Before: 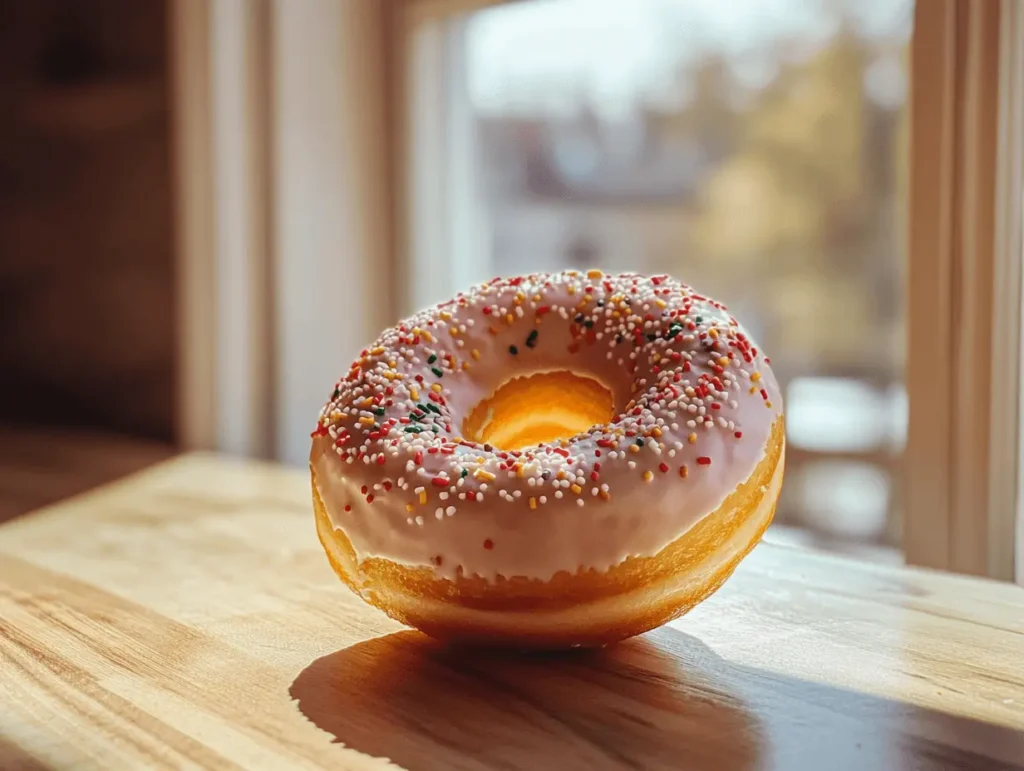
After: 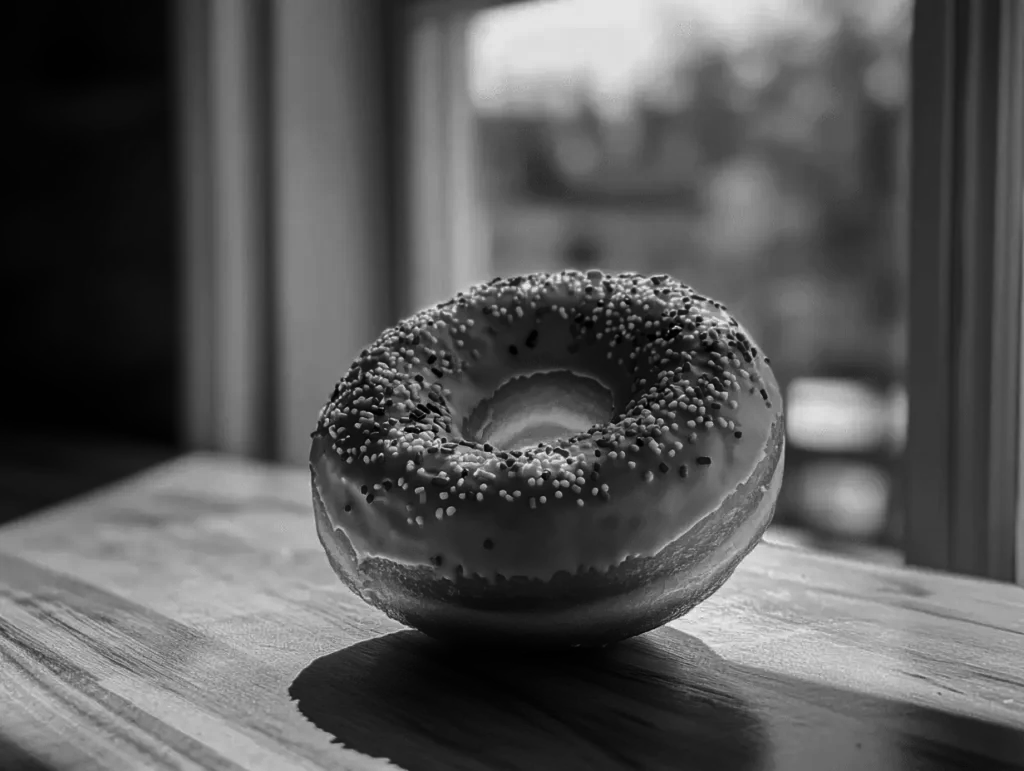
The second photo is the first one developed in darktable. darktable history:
color balance rgb: perceptual saturation grading › global saturation 20%, perceptual saturation grading › highlights -25%, perceptual saturation grading › shadows 25%
contrast brightness saturation: contrast -0.03, brightness -0.59, saturation -1
